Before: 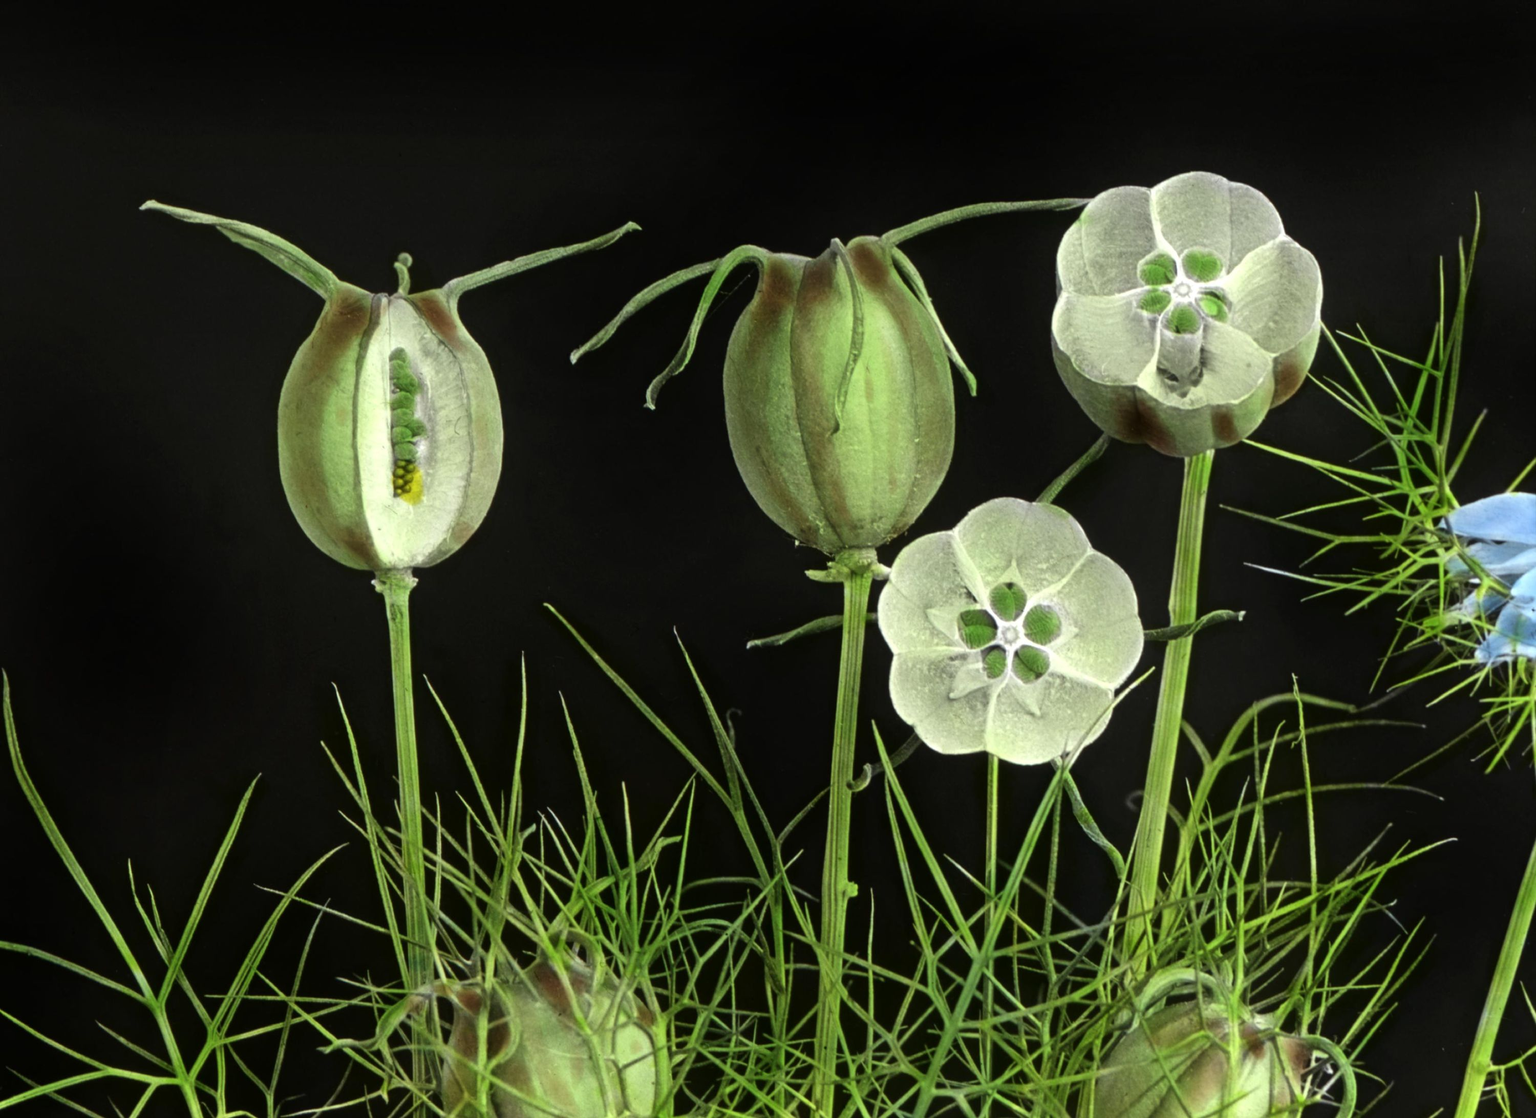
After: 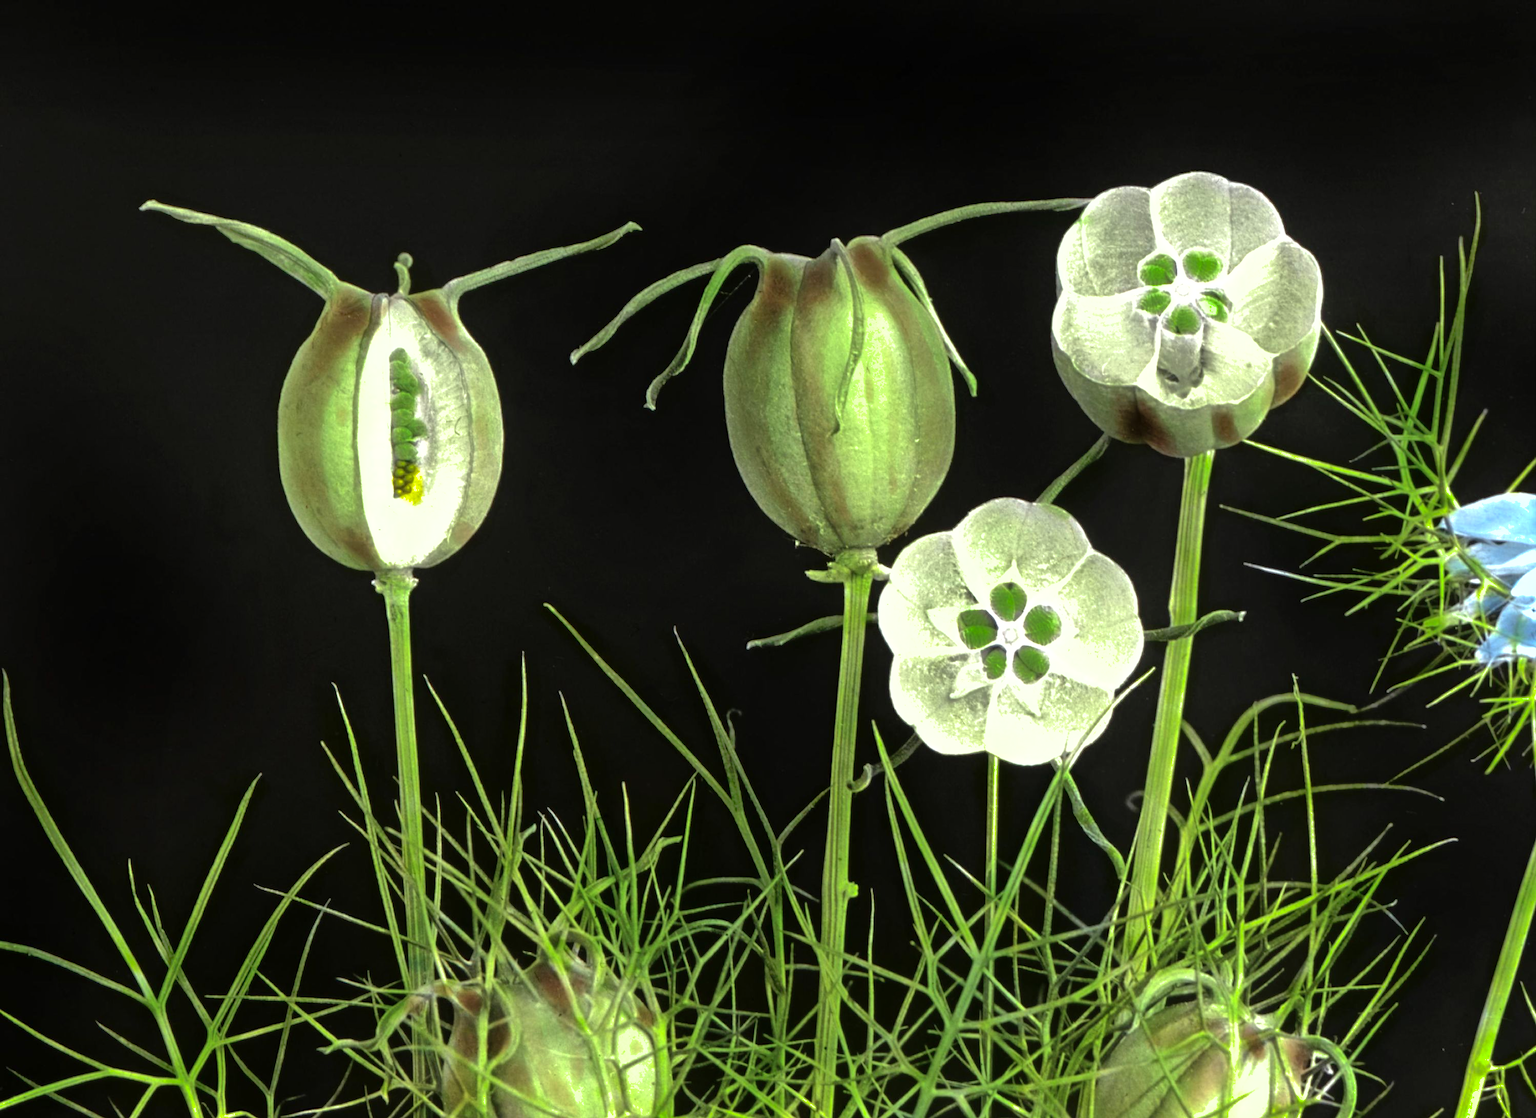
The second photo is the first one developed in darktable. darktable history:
tone equalizer: -8 EV -0.71 EV, -7 EV -0.723 EV, -6 EV -0.566 EV, -5 EV -0.414 EV, -3 EV 0.393 EV, -2 EV 0.6 EV, -1 EV 0.698 EV, +0 EV 0.773 EV, mask exposure compensation -0.492 EV
shadows and highlights: highlights color adjustment 55.76%
